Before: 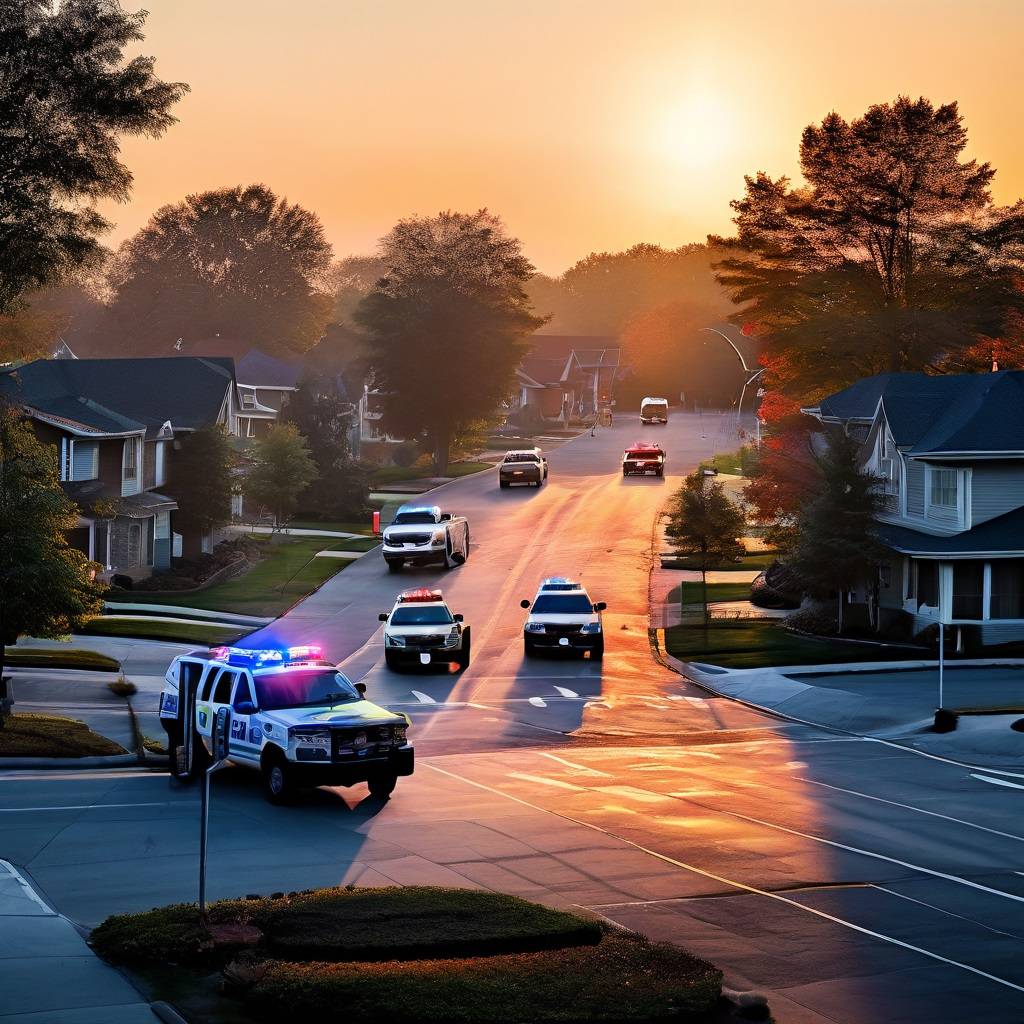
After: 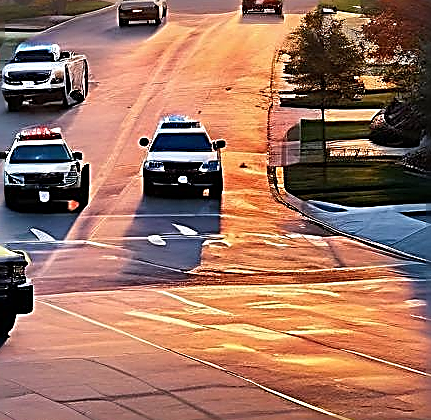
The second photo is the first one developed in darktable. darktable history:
sharpen: amount 2
crop: left 37.221%, top 45.169%, right 20.63%, bottom 13.777%
